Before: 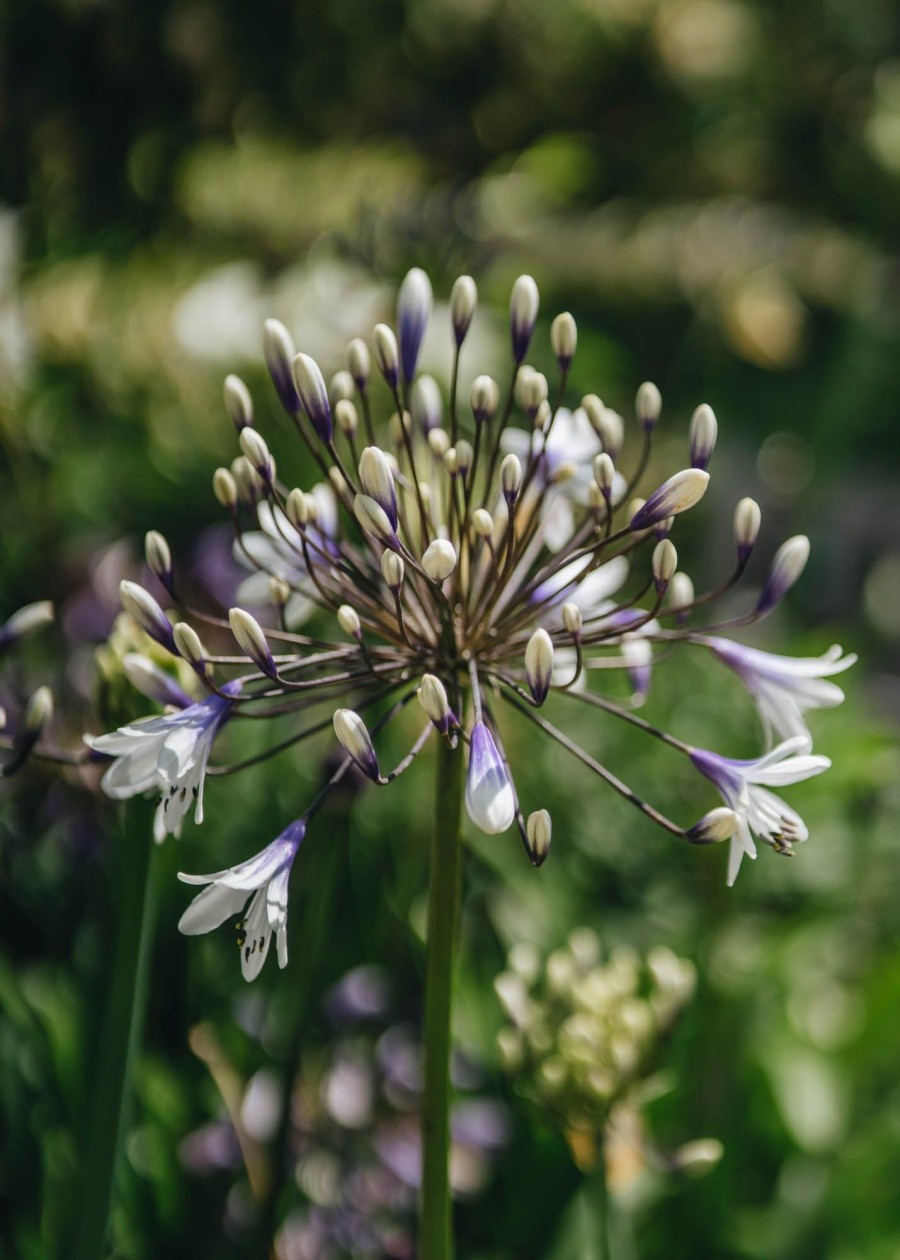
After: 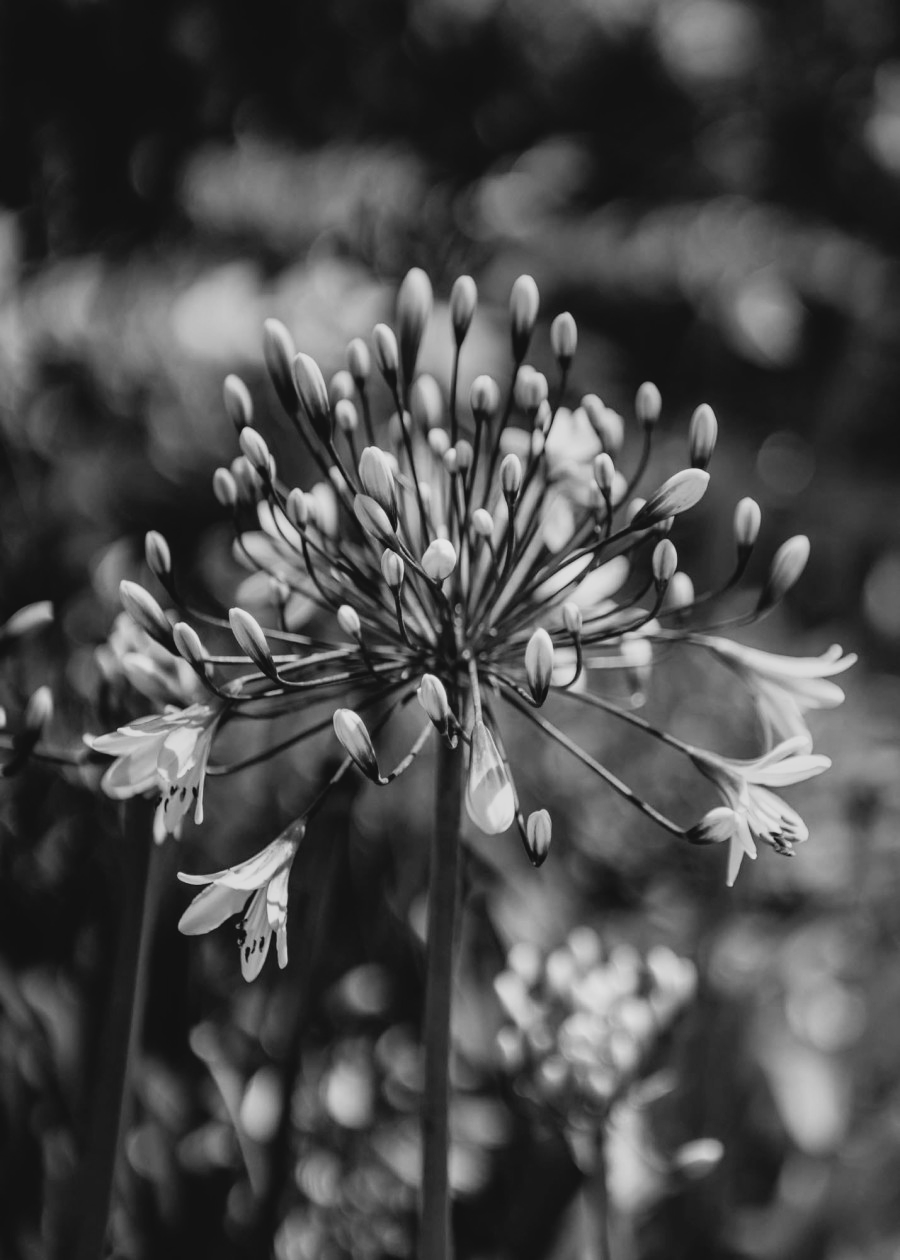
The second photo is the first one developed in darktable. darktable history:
monochrome: a 26.22, b 42.67, size 0.8
graduated density: on, module defaults
tone curve: curves: ch0 [(0, 0.049) (0.113, 0.084) (0.285, 0.301) (0.673, 0.796) (0.845, 0.932) (0.994, 0.971)]; ch1 [(0, 0) (0.456, 0.424) (0.498, 0.5) (0.57, 0.557) (0.631, 0.635) (1, 1)]; ch2 [(0, 0) (0.395, 0.398) (0.44, 0.456) (0.502, 0.507) (0.55, 0.559) (0.67, 0.702) (1, 1)], color space Lab, independent channels, preserve colors none
